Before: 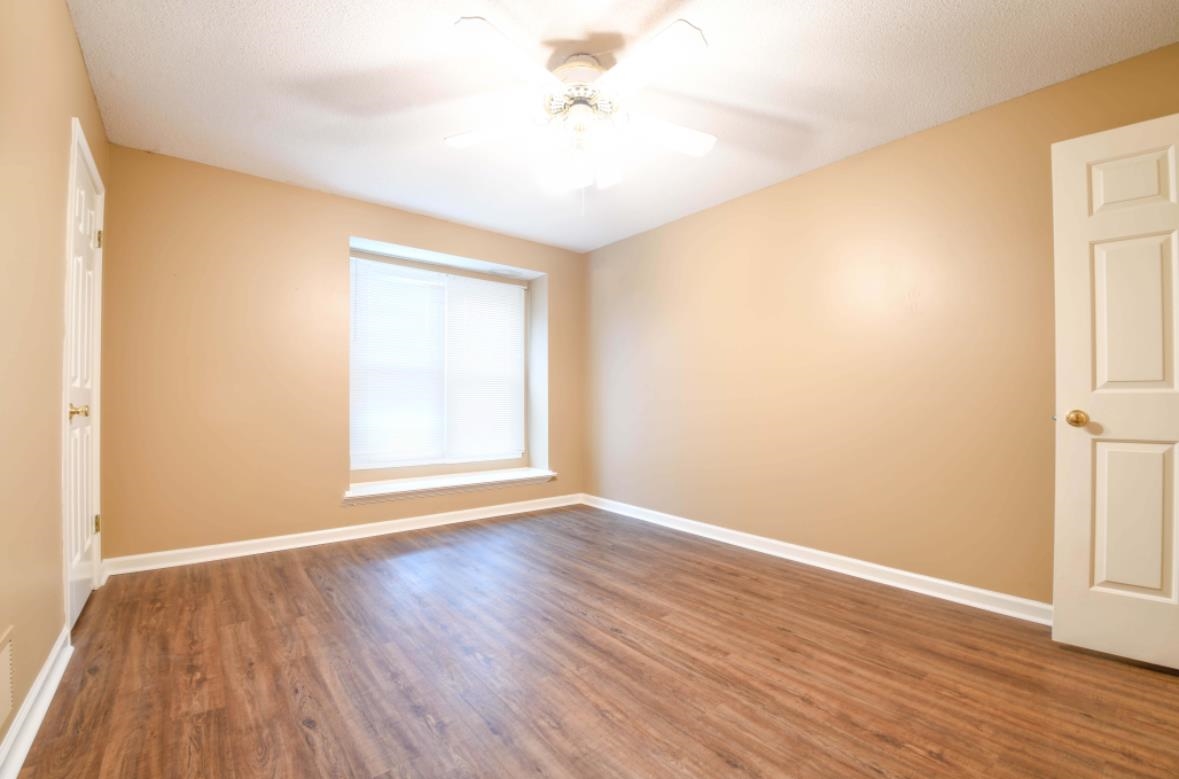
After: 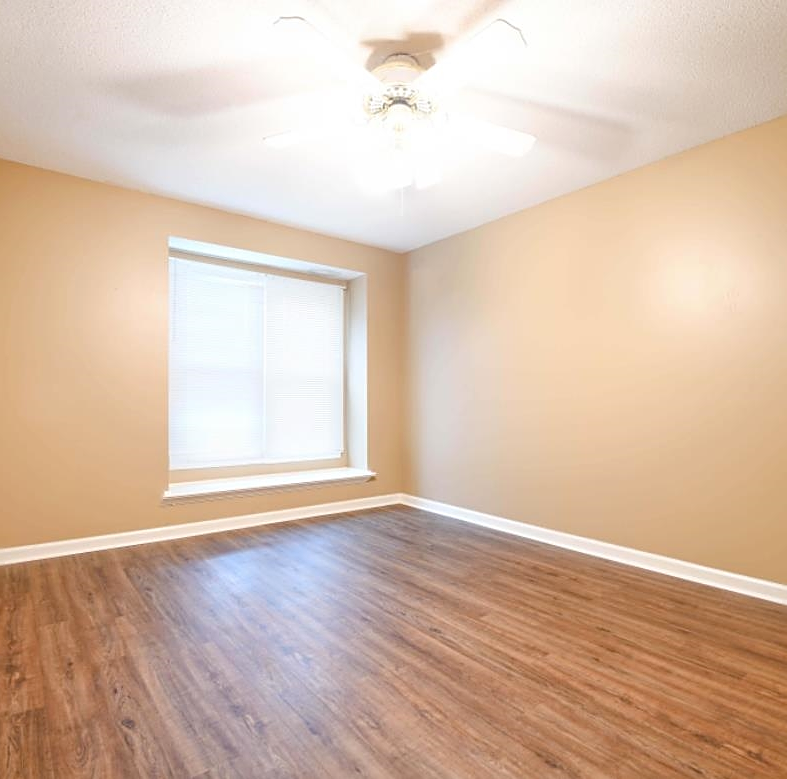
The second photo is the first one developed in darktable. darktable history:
exposure: compensate highlight preservation false
crop: left 15.389%, right 17.809%
sharpen: on, module defaults
haze removal: adaptive false
